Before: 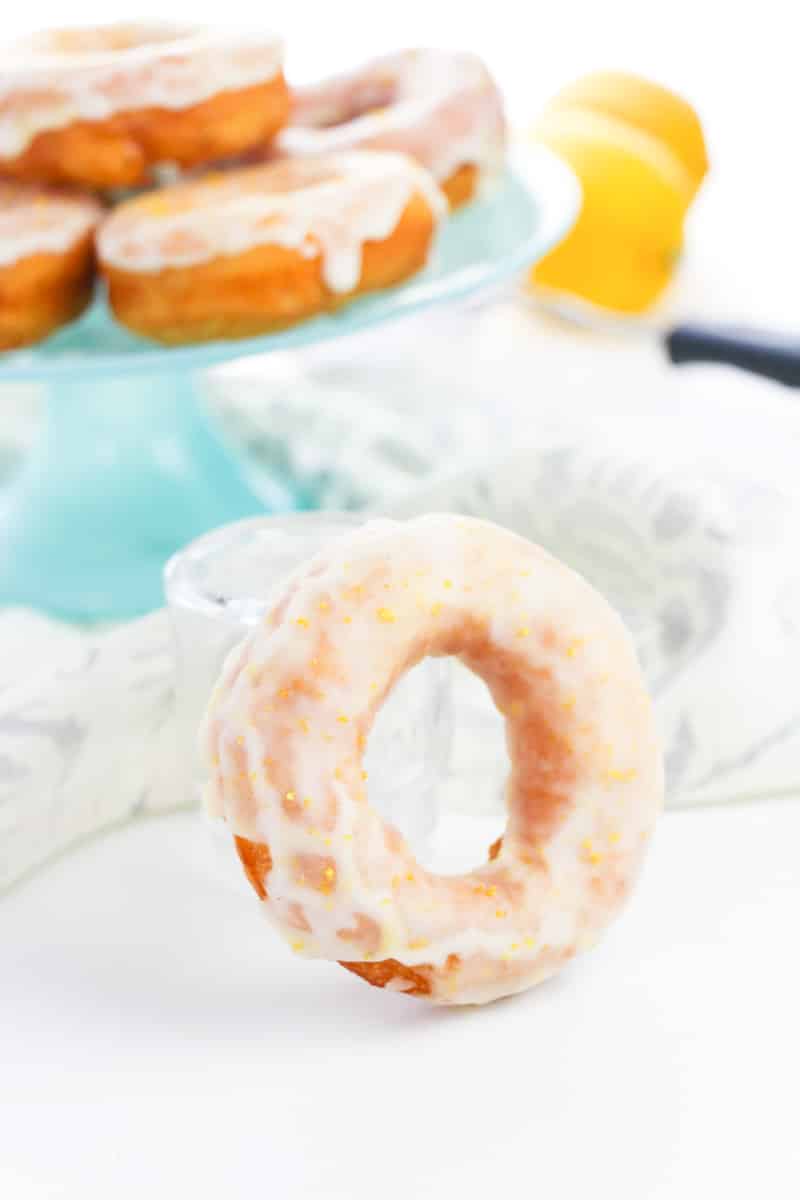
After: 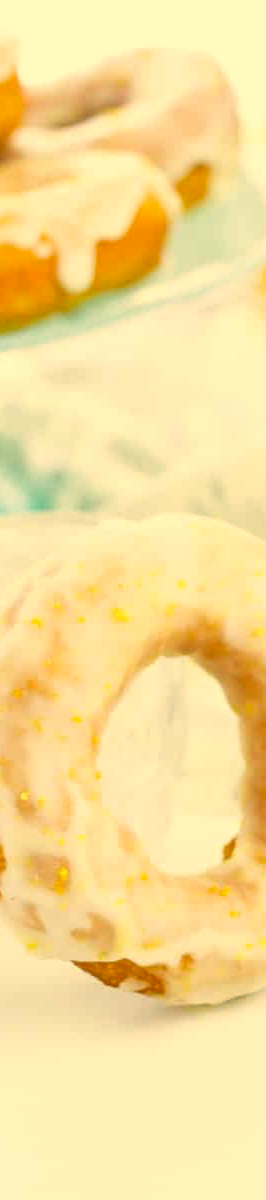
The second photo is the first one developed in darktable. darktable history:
crop: left 33.36%, right 33.36%
color correction: highlights a* 5.62, highlights b* 33.57, shadows a* -25.86, shadows b* 4.02
